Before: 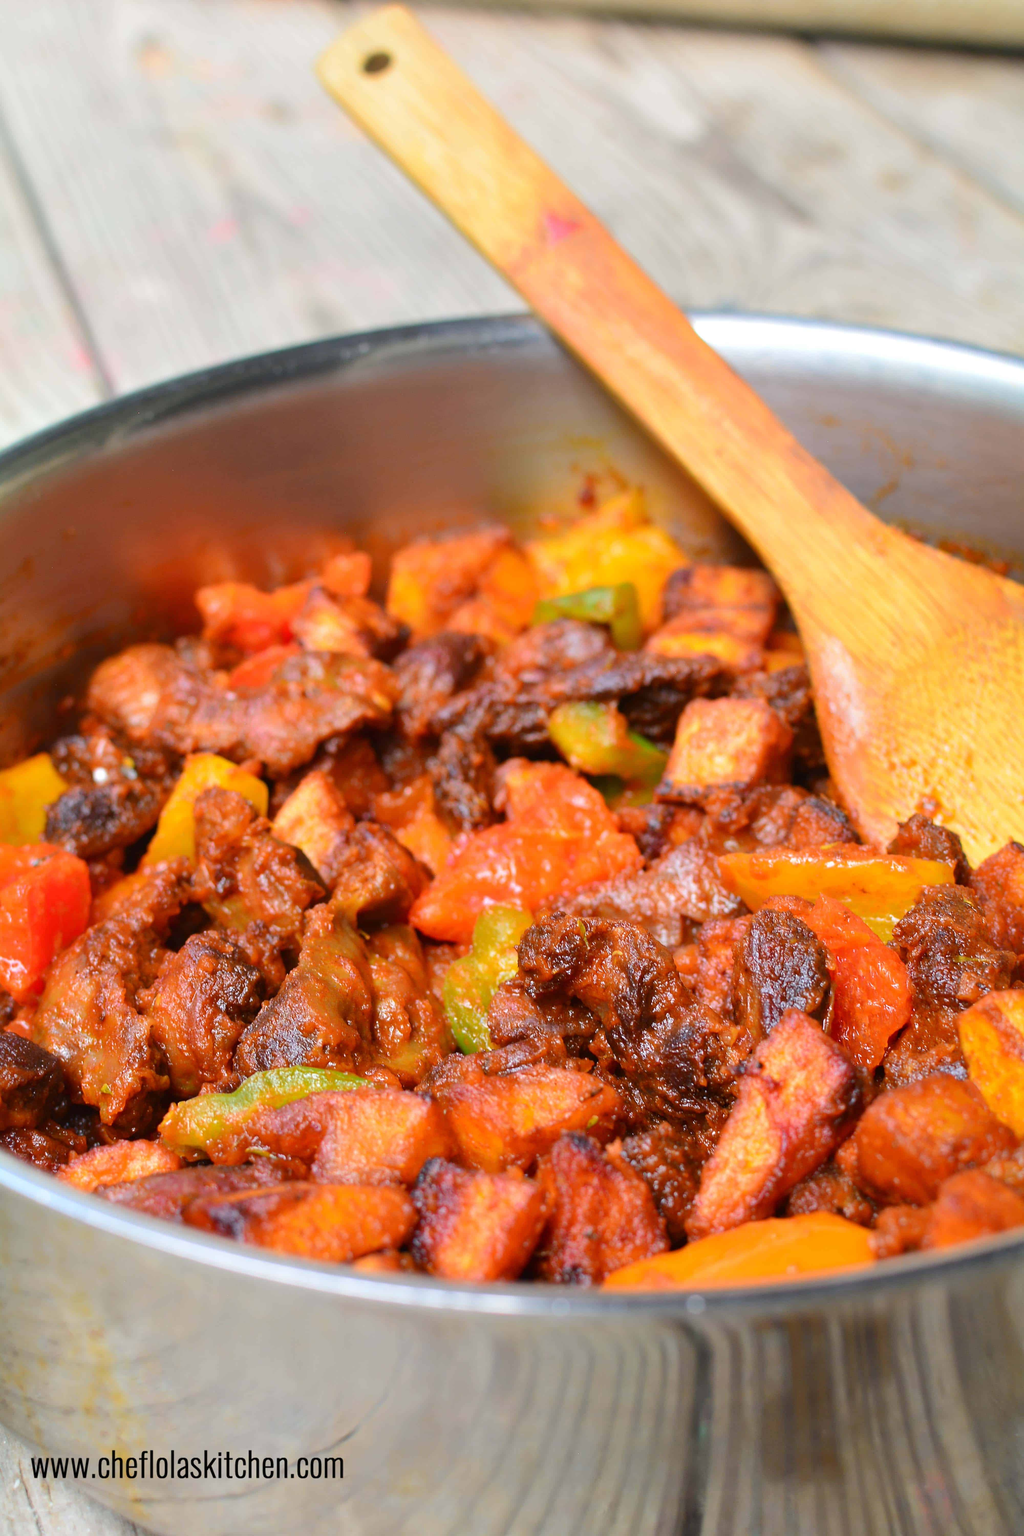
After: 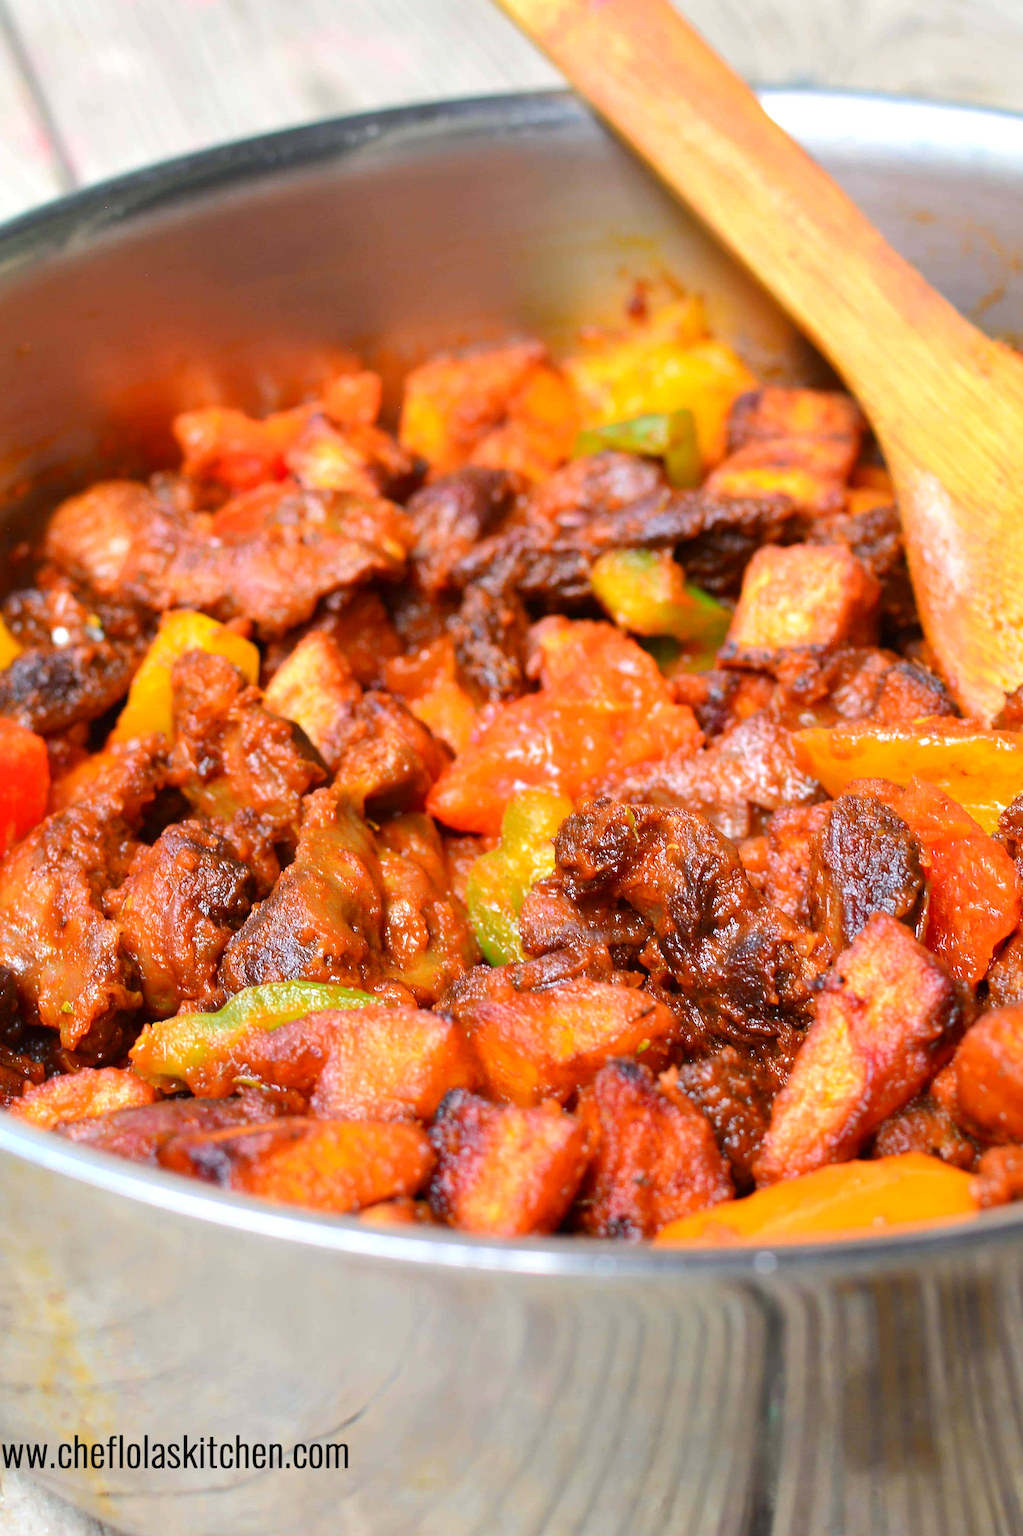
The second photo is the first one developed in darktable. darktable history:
crop and rotate: left 4.842%, top 15.51%, right 10.668%
exposure: black level correction 0.001, exposure 0.3 EV, compensate highlight preservation false
